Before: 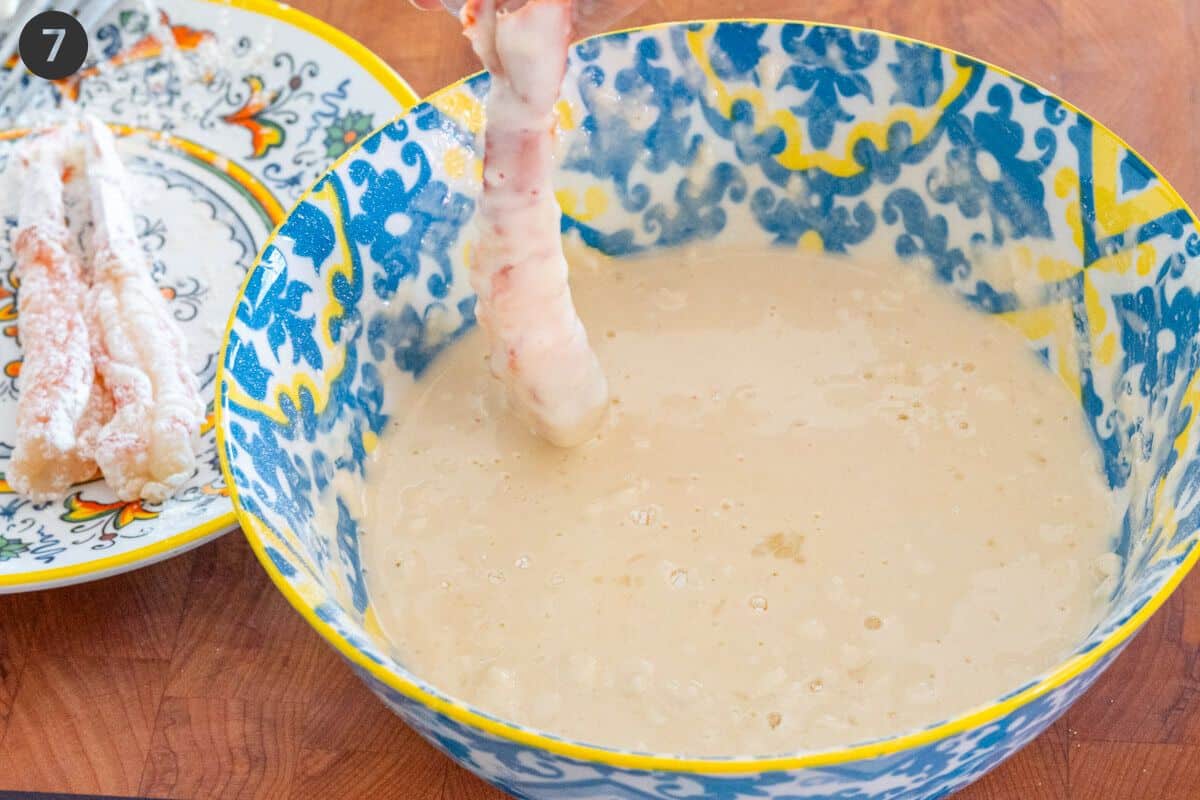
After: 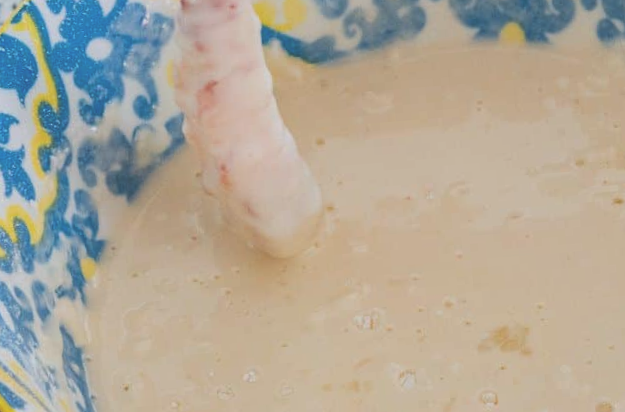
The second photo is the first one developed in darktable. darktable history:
rotate and perspective: rotation -4.57°, crop left 0.054, crop right 0.944, crop top 0.087, crop bottom 0.914
crop and rotate: left 22.13%, top 22.054%, right 22.026%, bottom 22.102%
exposure: black level correction -0.036, exposure -0.497 EV, compensate highlight preservation false
